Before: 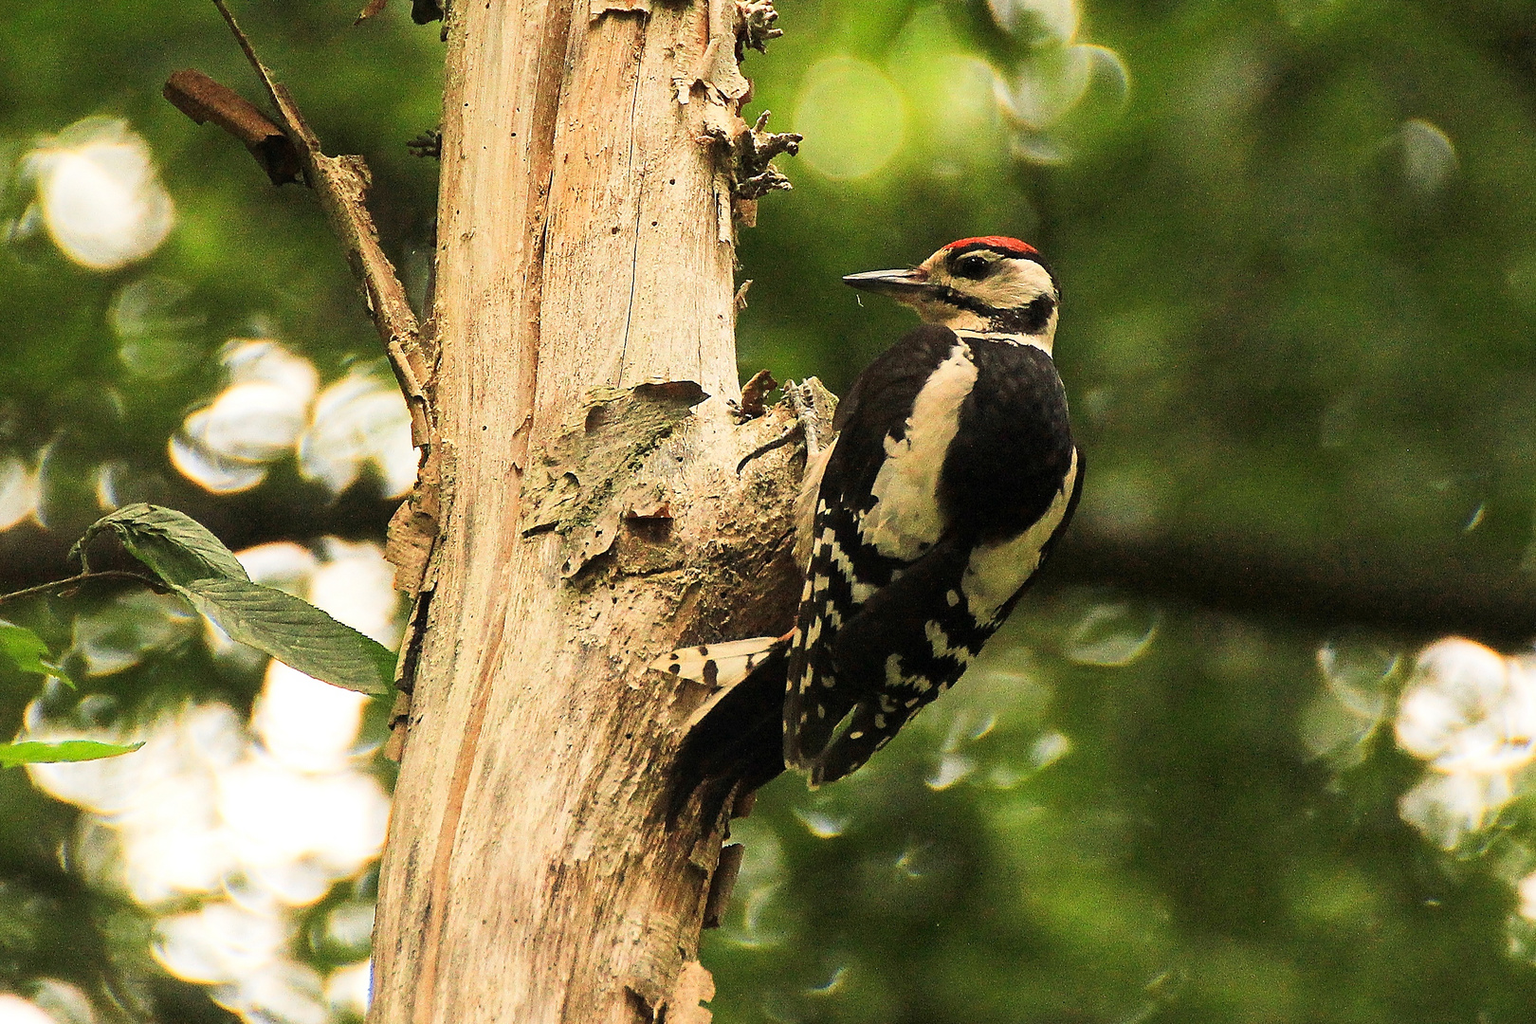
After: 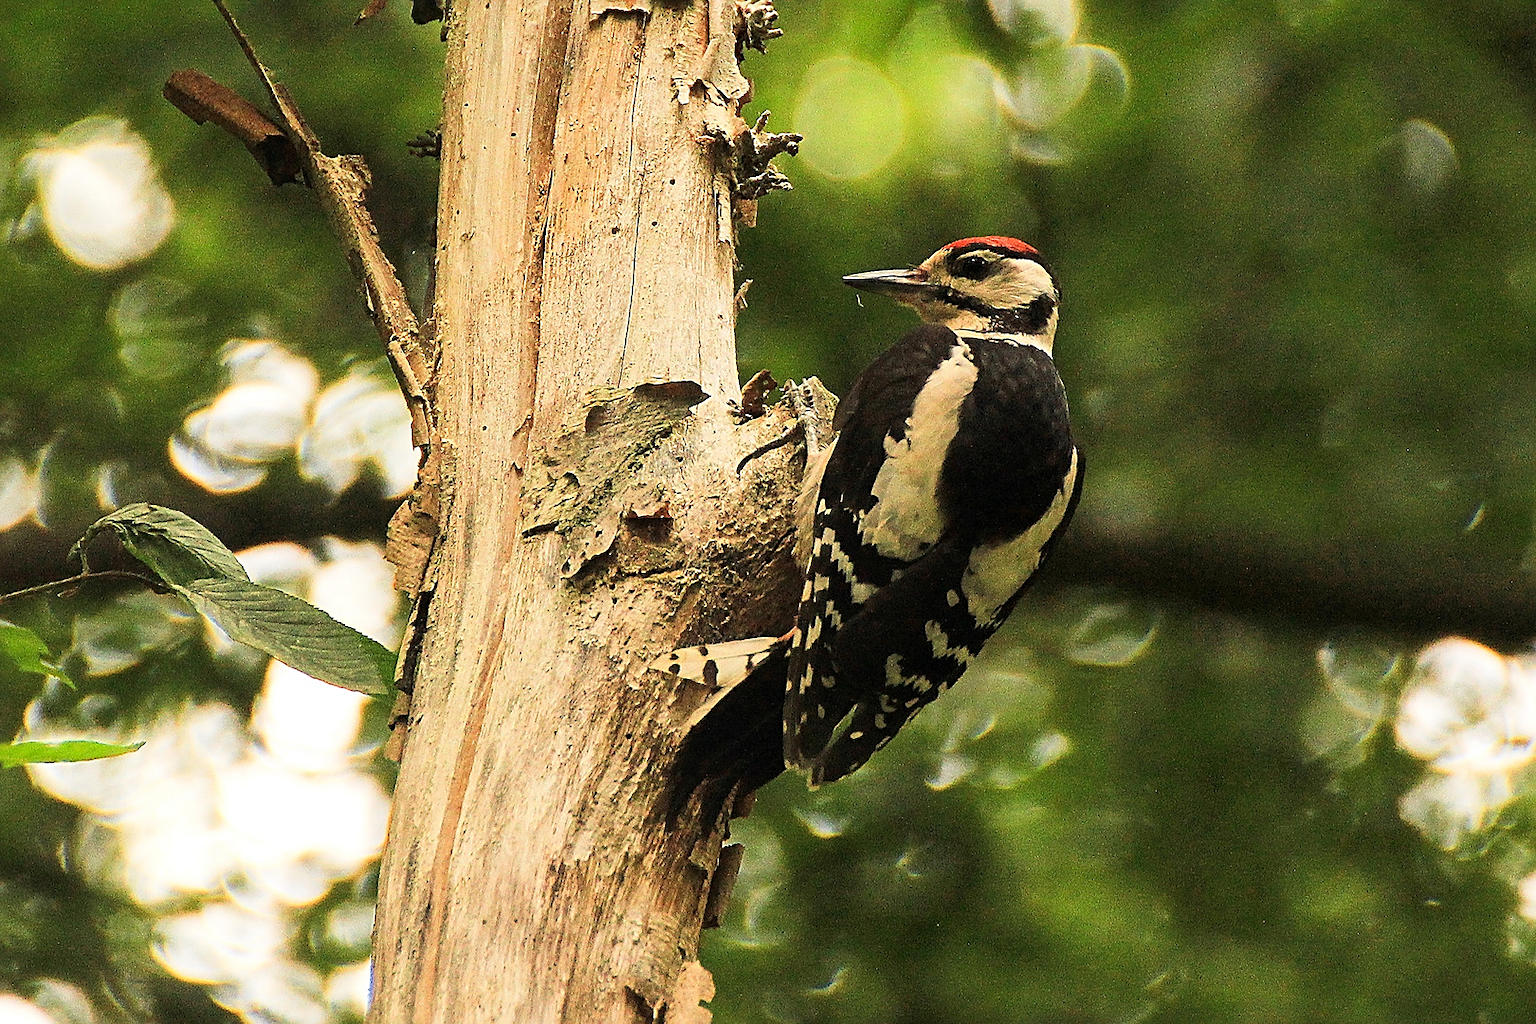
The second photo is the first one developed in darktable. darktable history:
sharpen: radius 2.519, amount 0.324
